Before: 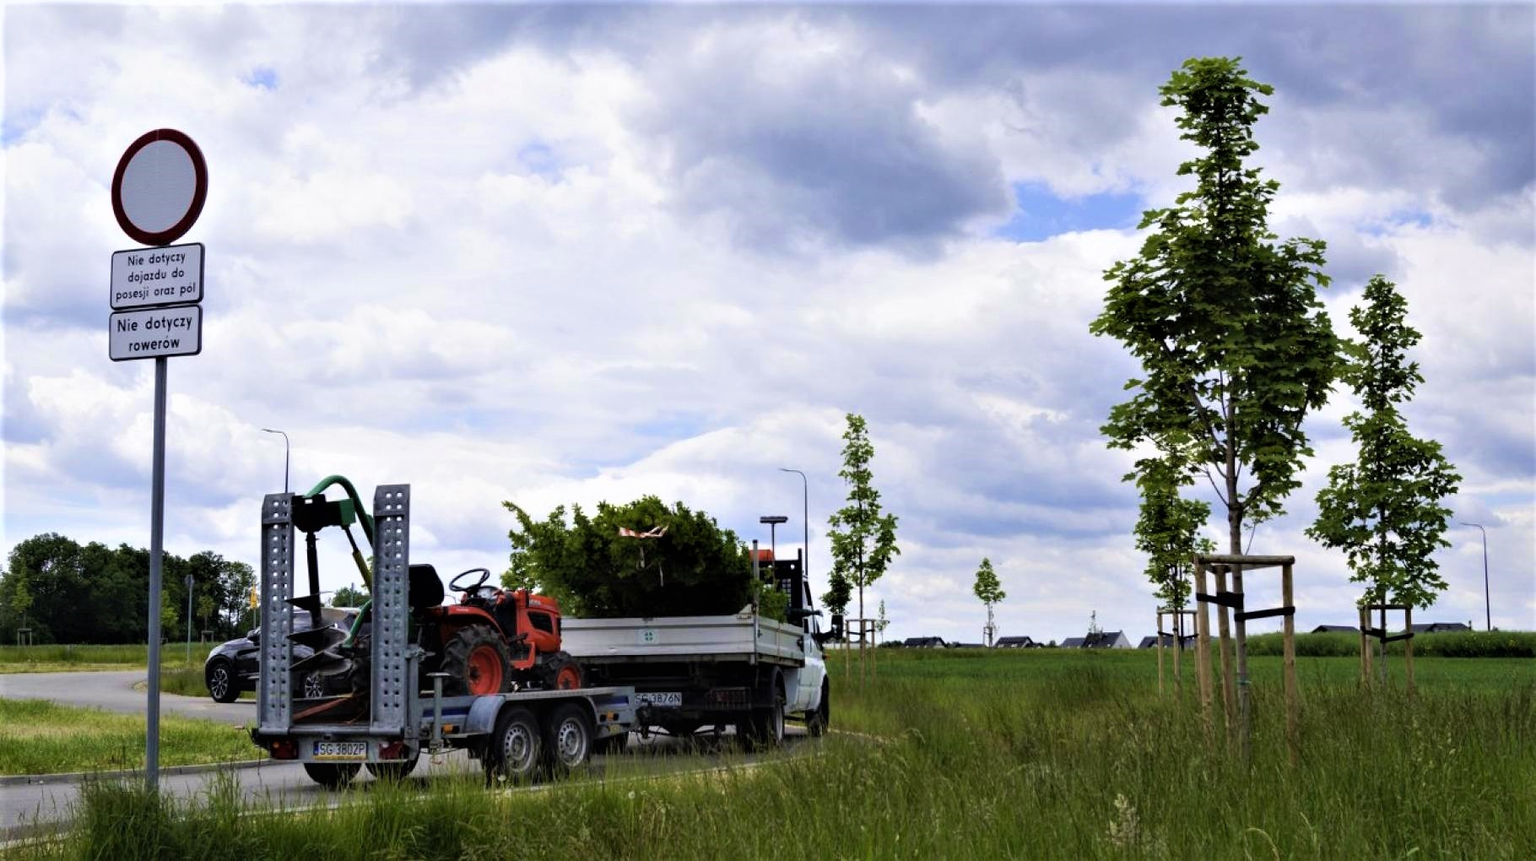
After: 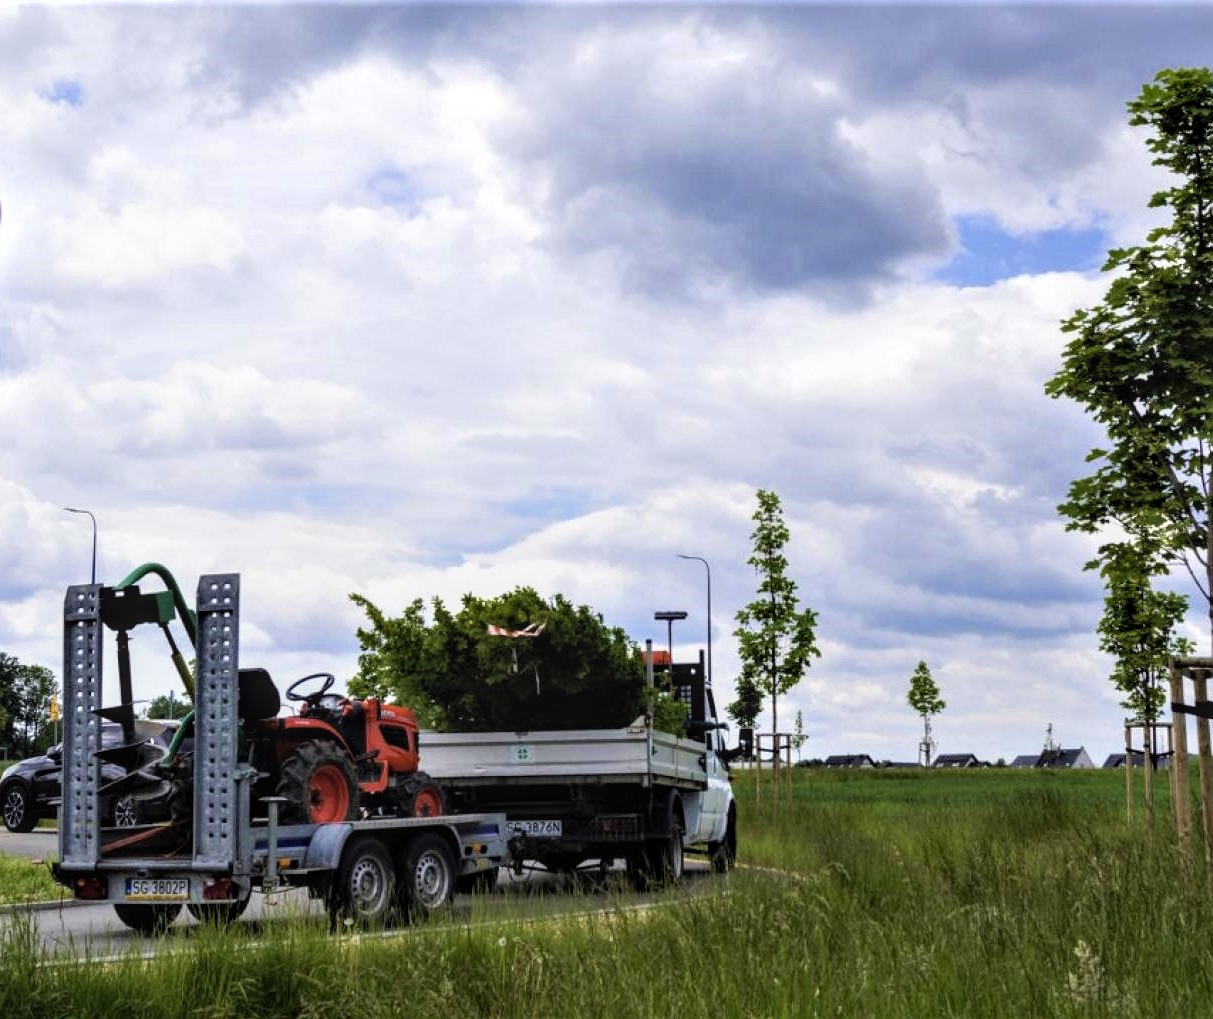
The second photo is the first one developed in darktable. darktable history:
crop and rotate: left 13.537%, right 19.796%
local contrast: on, module defaults
